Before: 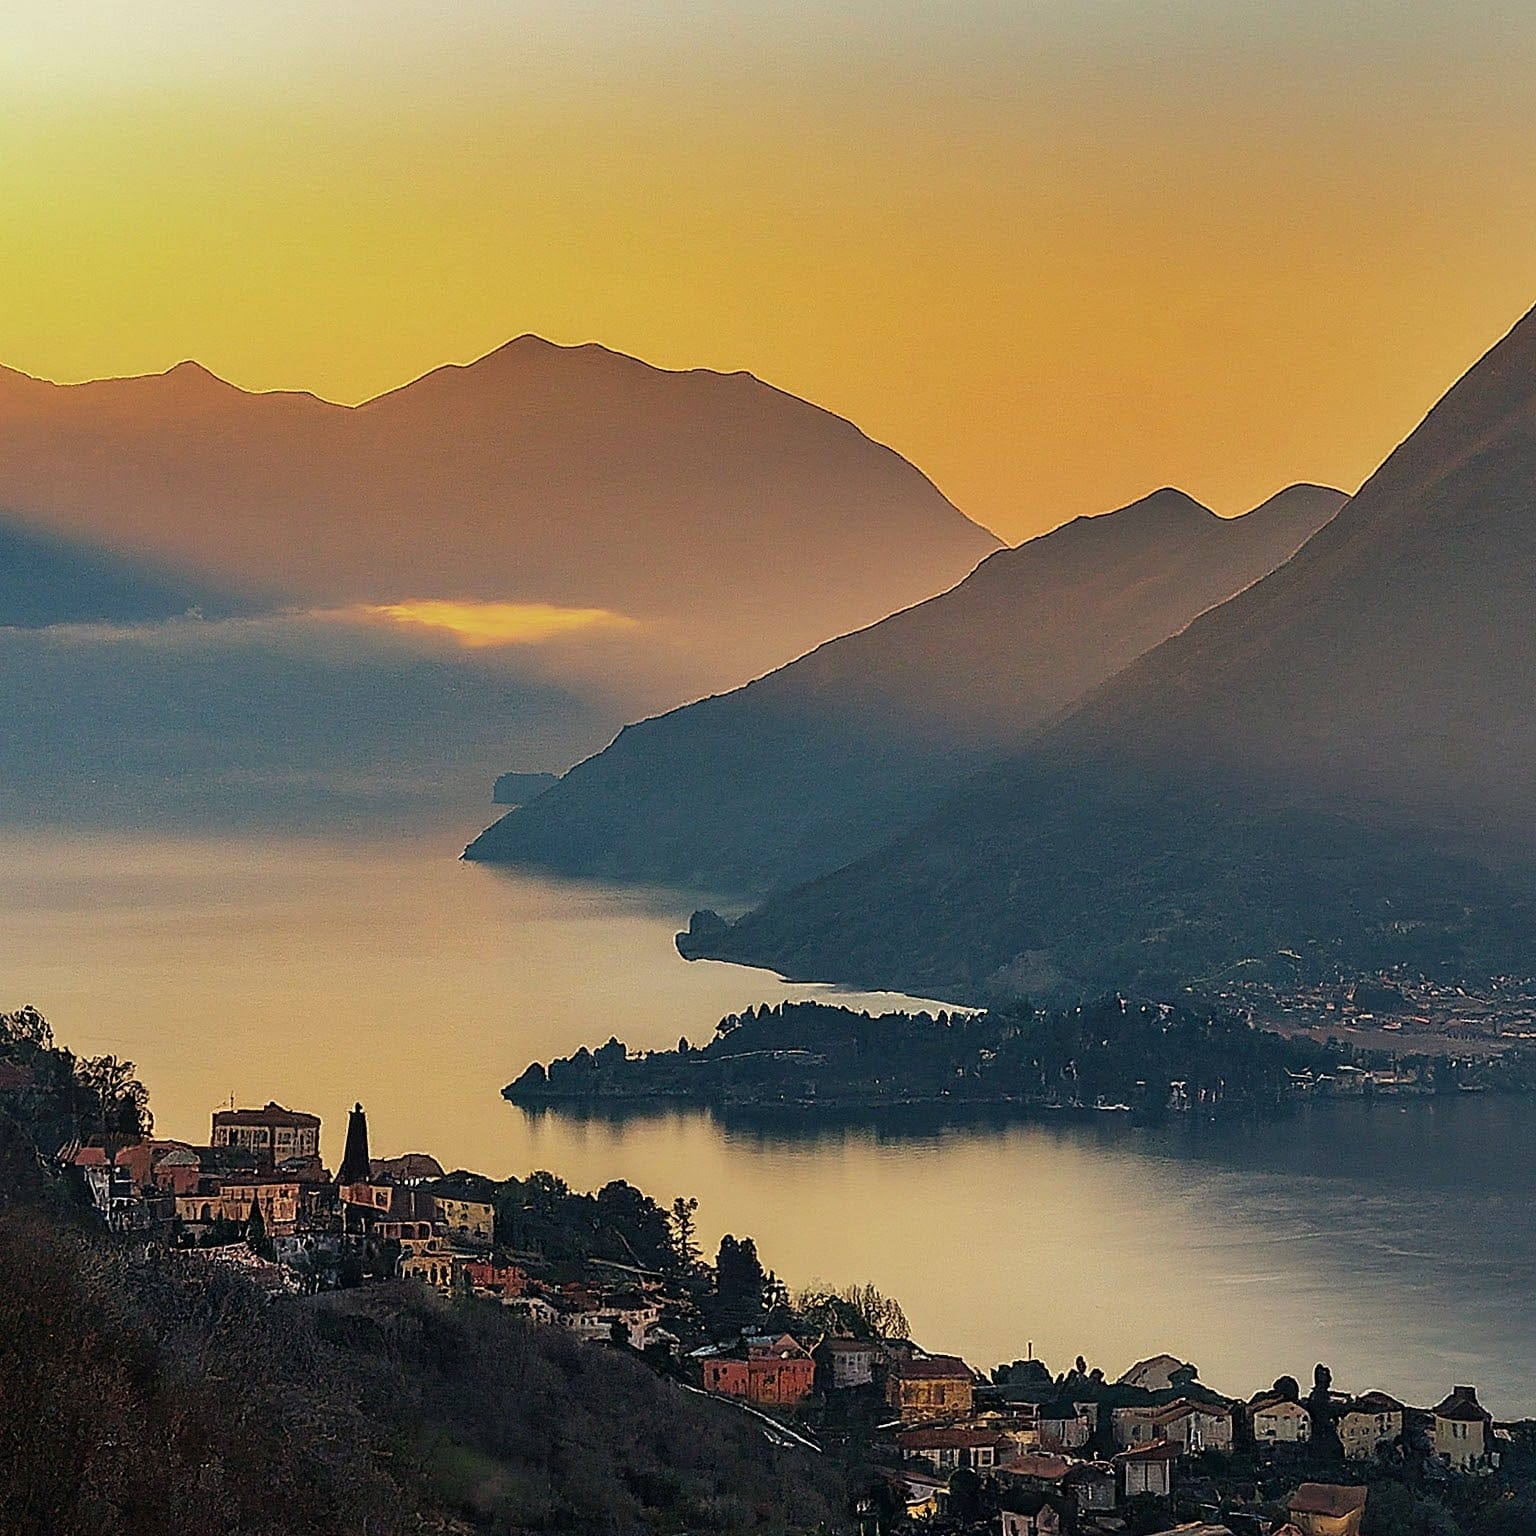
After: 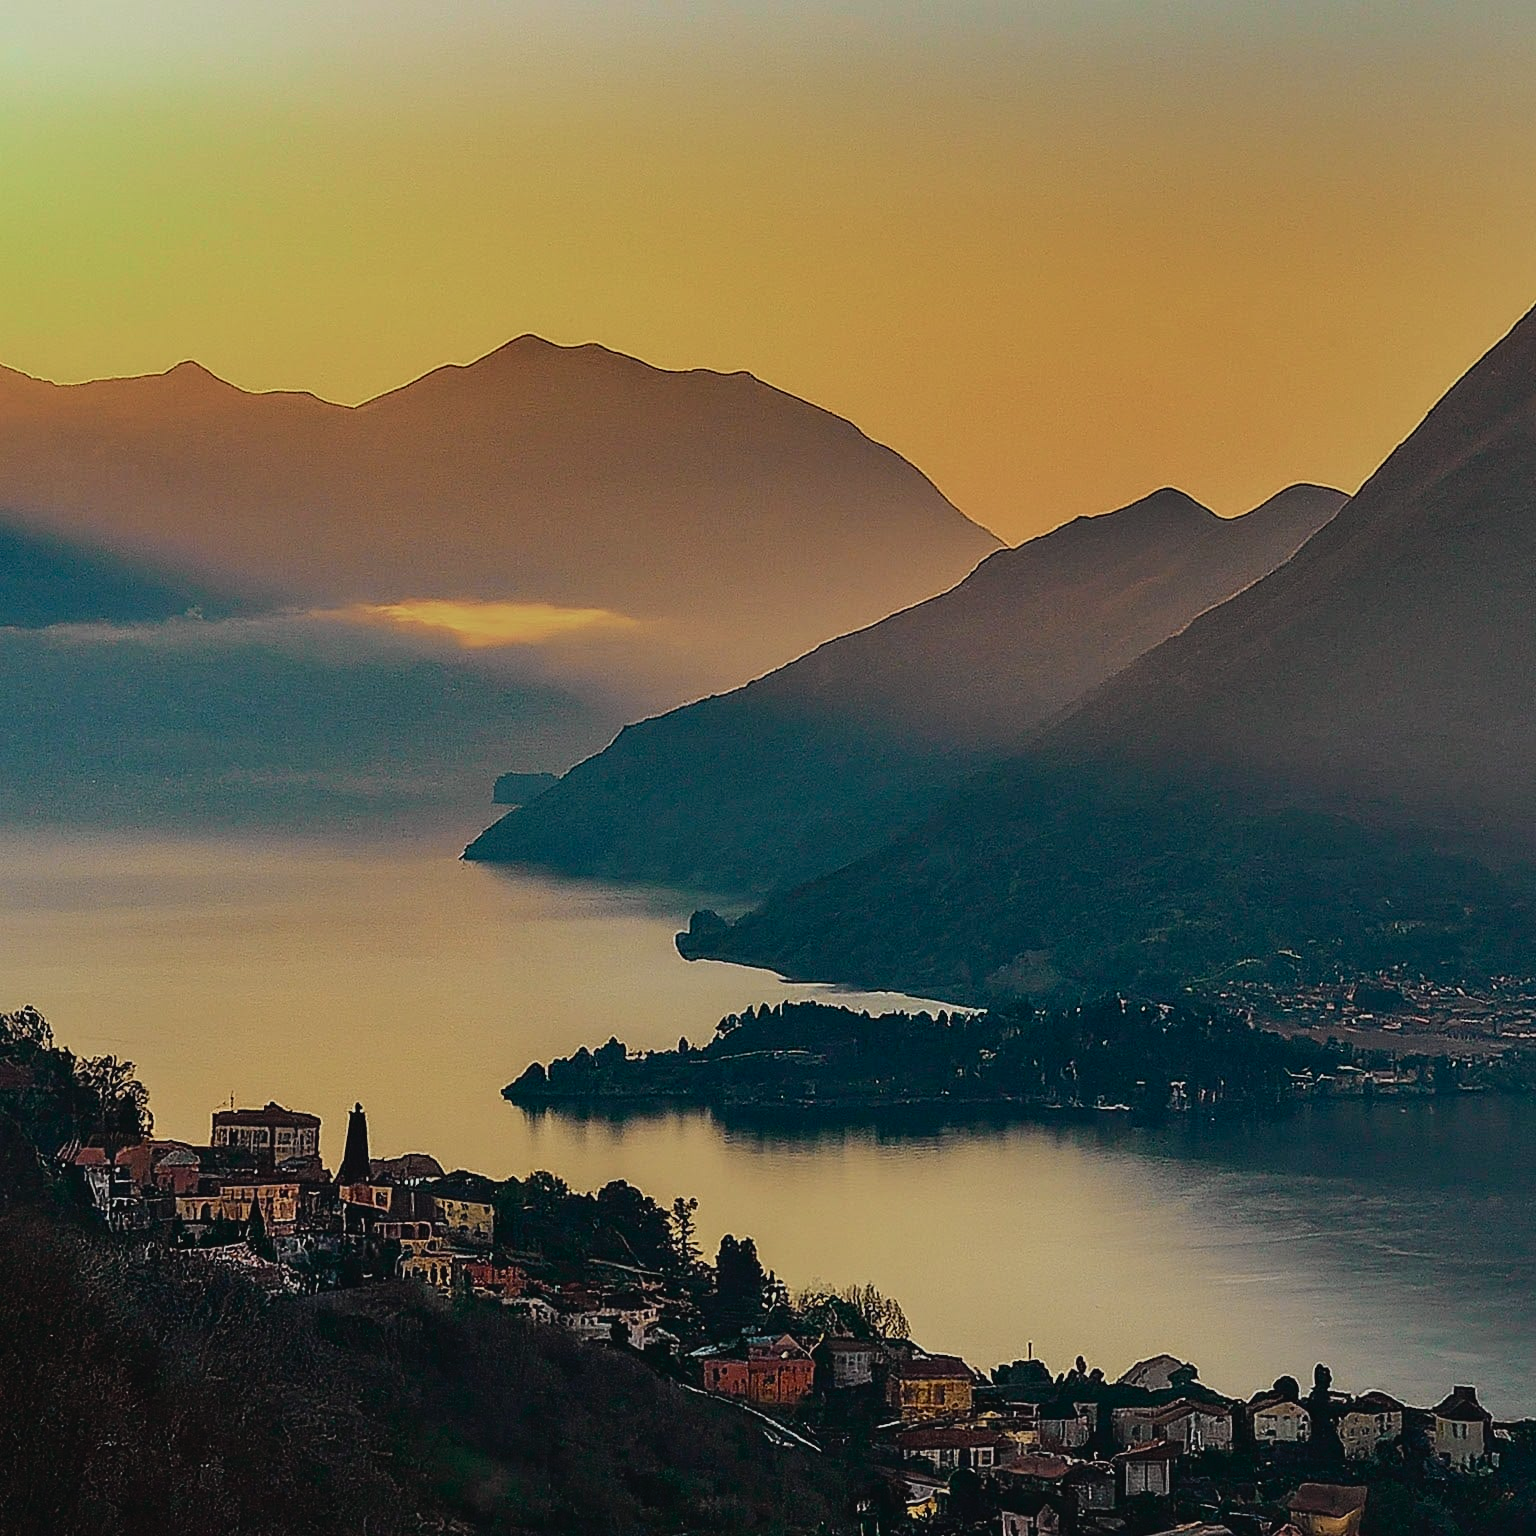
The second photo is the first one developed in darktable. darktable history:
exposure: exposure -0.586 EV, compensate highlight preservation false
tone curve: curves: ch0 [(0, 0.029) (0.099, 0.082) (0.264, 0.253) (0.447, 0.481) (0.678, 0.721) (0.828, 0.857) (0.992, 0.94)]; ch1 [(0, 0) (0.311, 0.266) (0.411, 0.374) (0.481, 0.458) (0.501, 0.499) (0.514, 0.512) (0.575, 0.577) (0.643, 0.648) (0.682, 0.674) (0.802, 0.812) (1, 1)]; ch2 [(0, 0) (0.259, 0.207) (0.323, 0.311) (0.376, 0.353) (0.463, 0.456) (0.498, 0.498) (0.524, 0.512) (0.574, 0.582) (0.648, 0.653) (0.768, 0.728) (1, 1)], color space Lab, independent channels, preserve colors none
